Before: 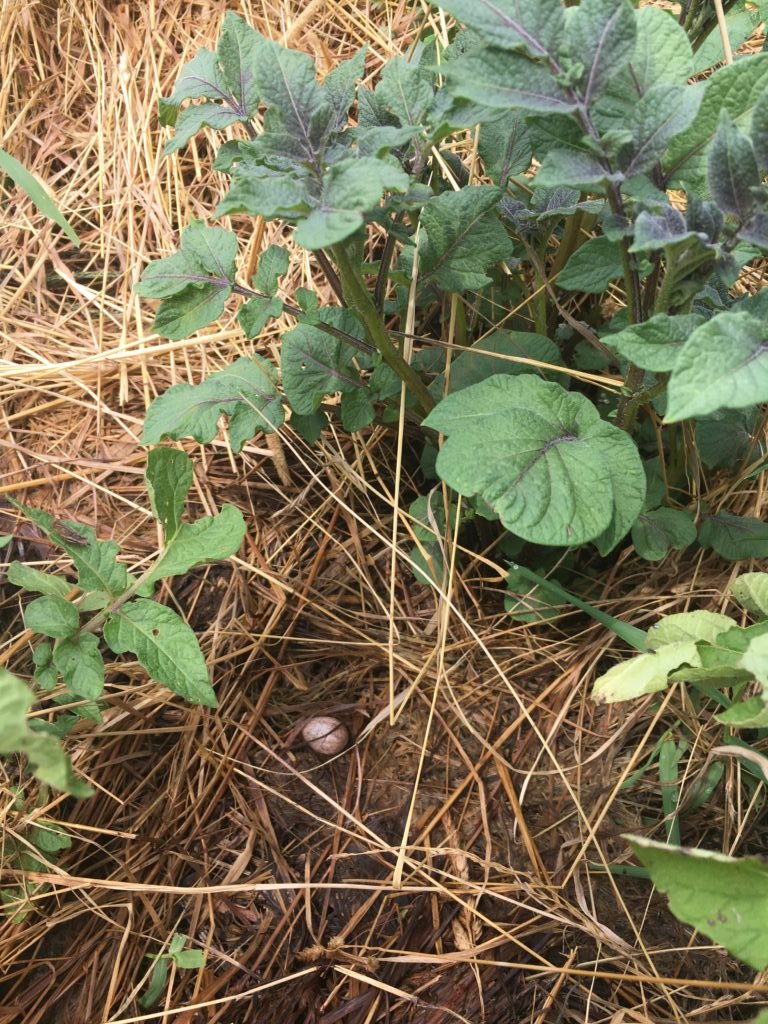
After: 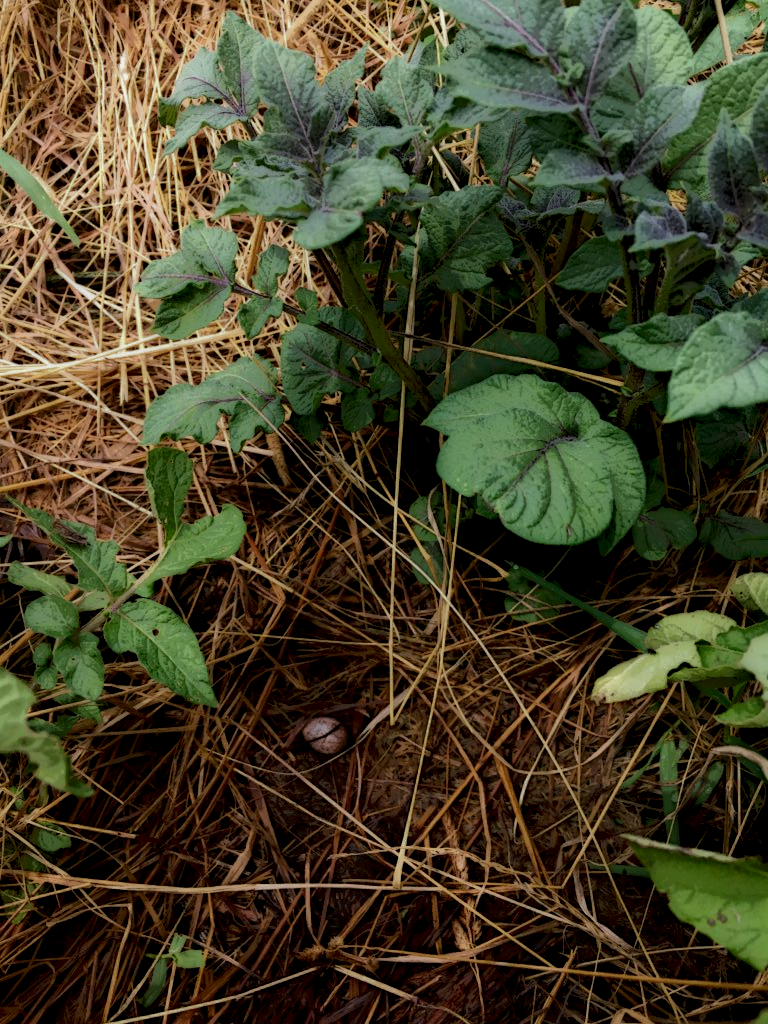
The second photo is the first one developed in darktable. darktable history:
local contrast: highlights 1%, shadows 228%, detail 164%, midtone range 0.004
